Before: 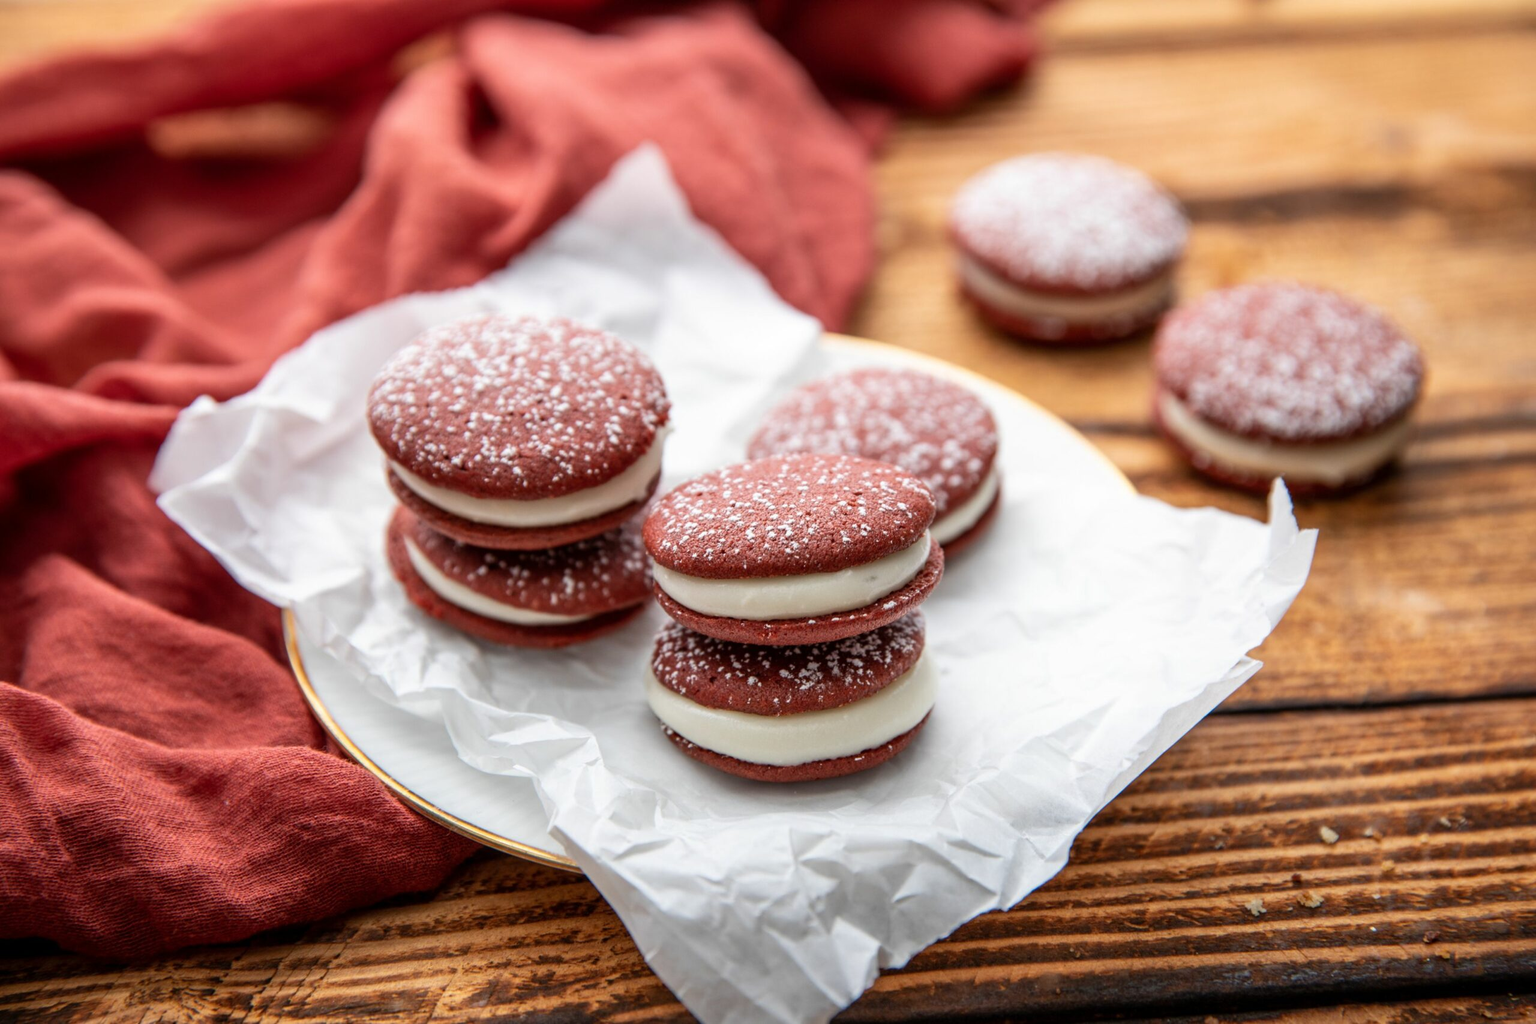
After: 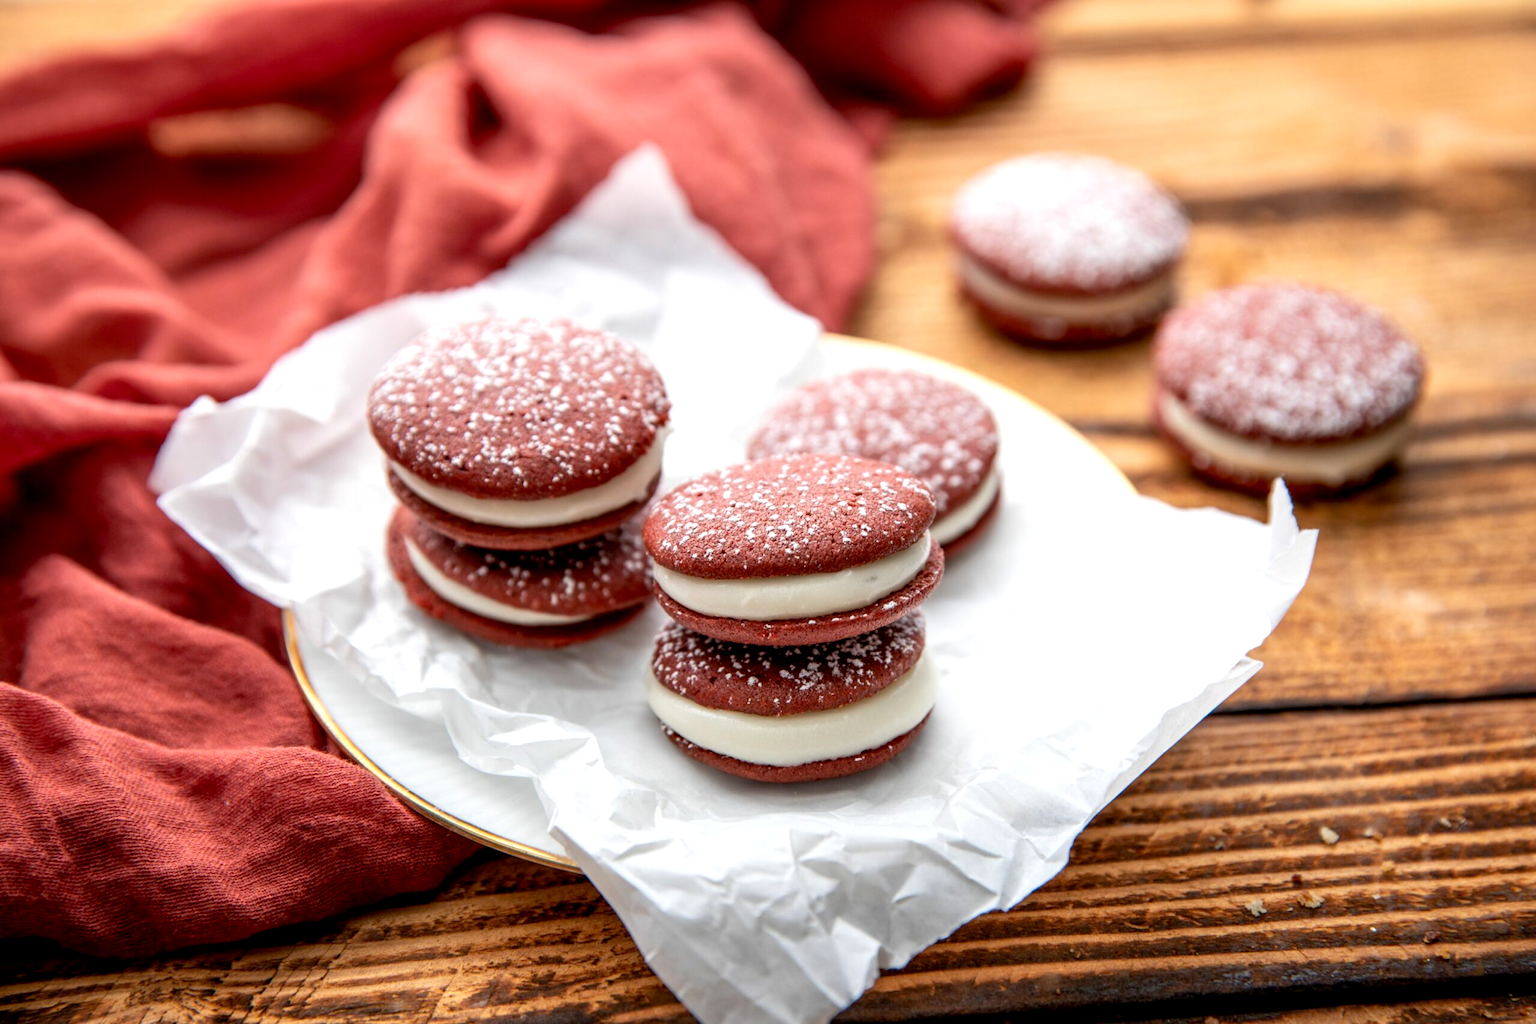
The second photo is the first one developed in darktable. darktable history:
exposure: black level correction 0.005, exposure 0.282 EV, compensate highlight preservation false
